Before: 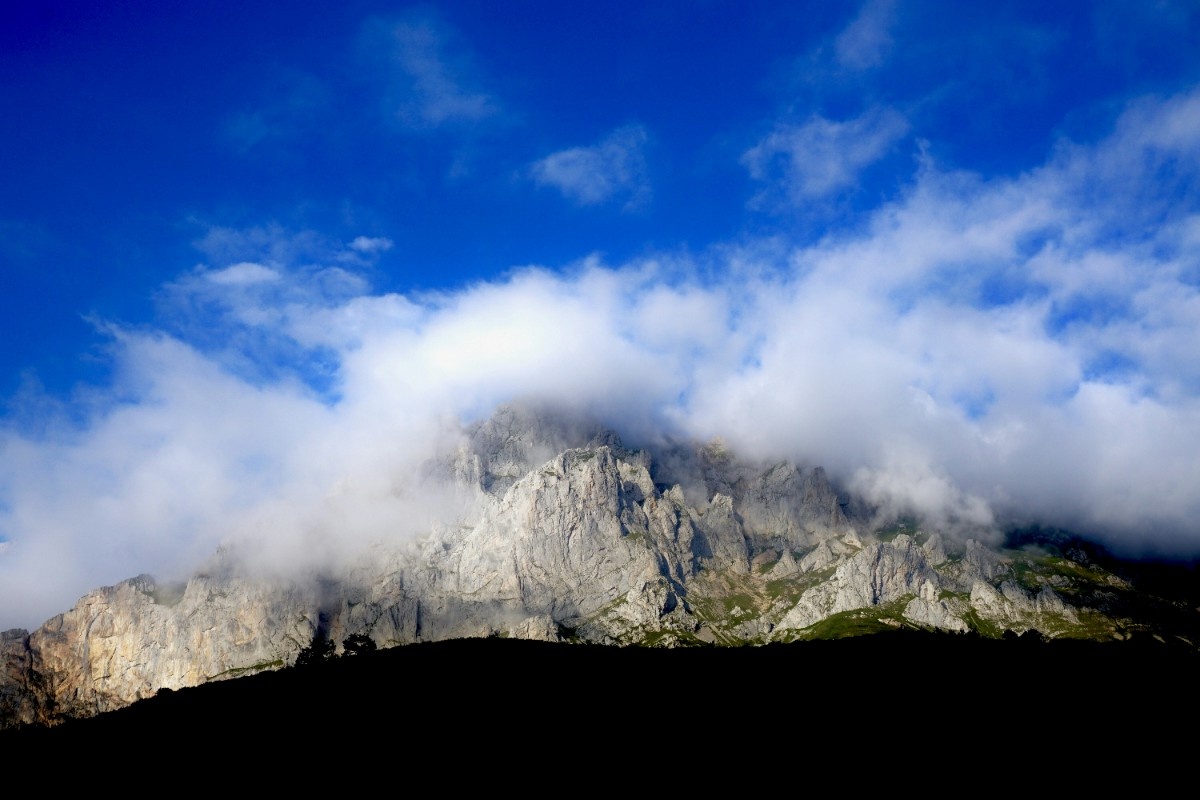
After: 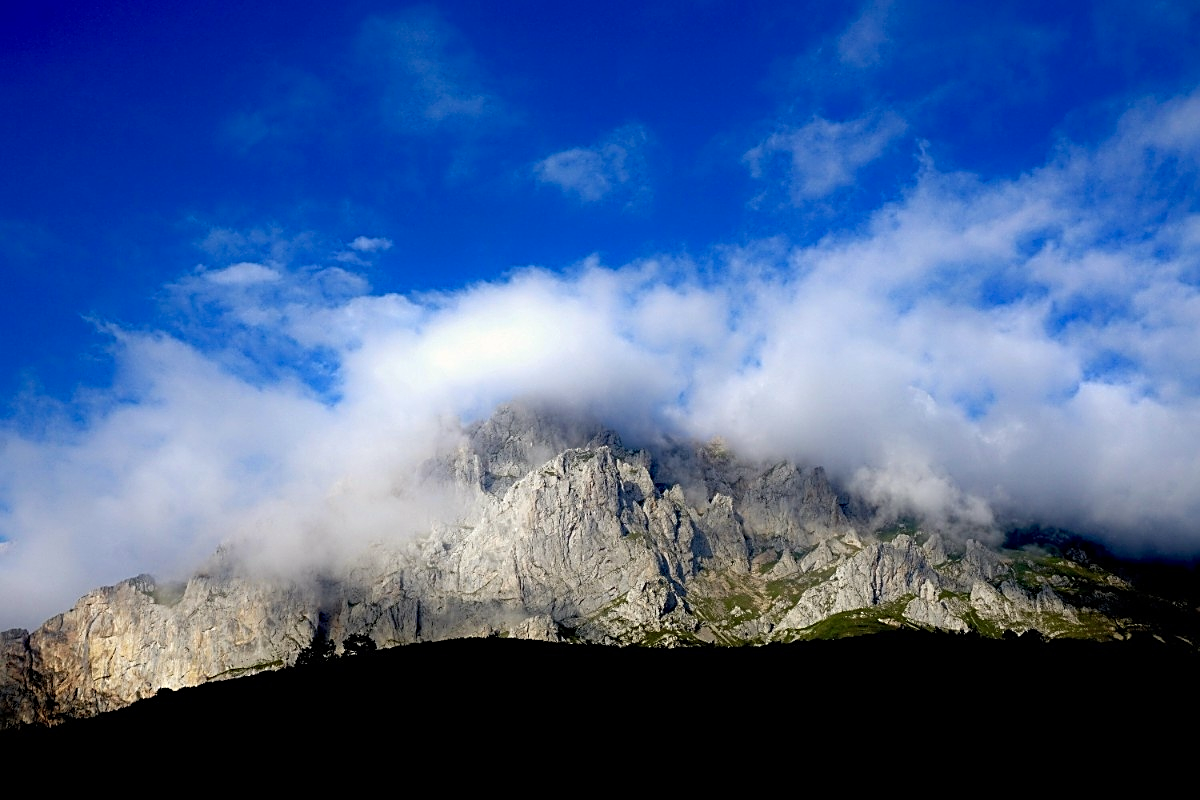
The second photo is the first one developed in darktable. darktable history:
haze removal: compatibility mode true, adaptive false
sharpen: amount 0.601
